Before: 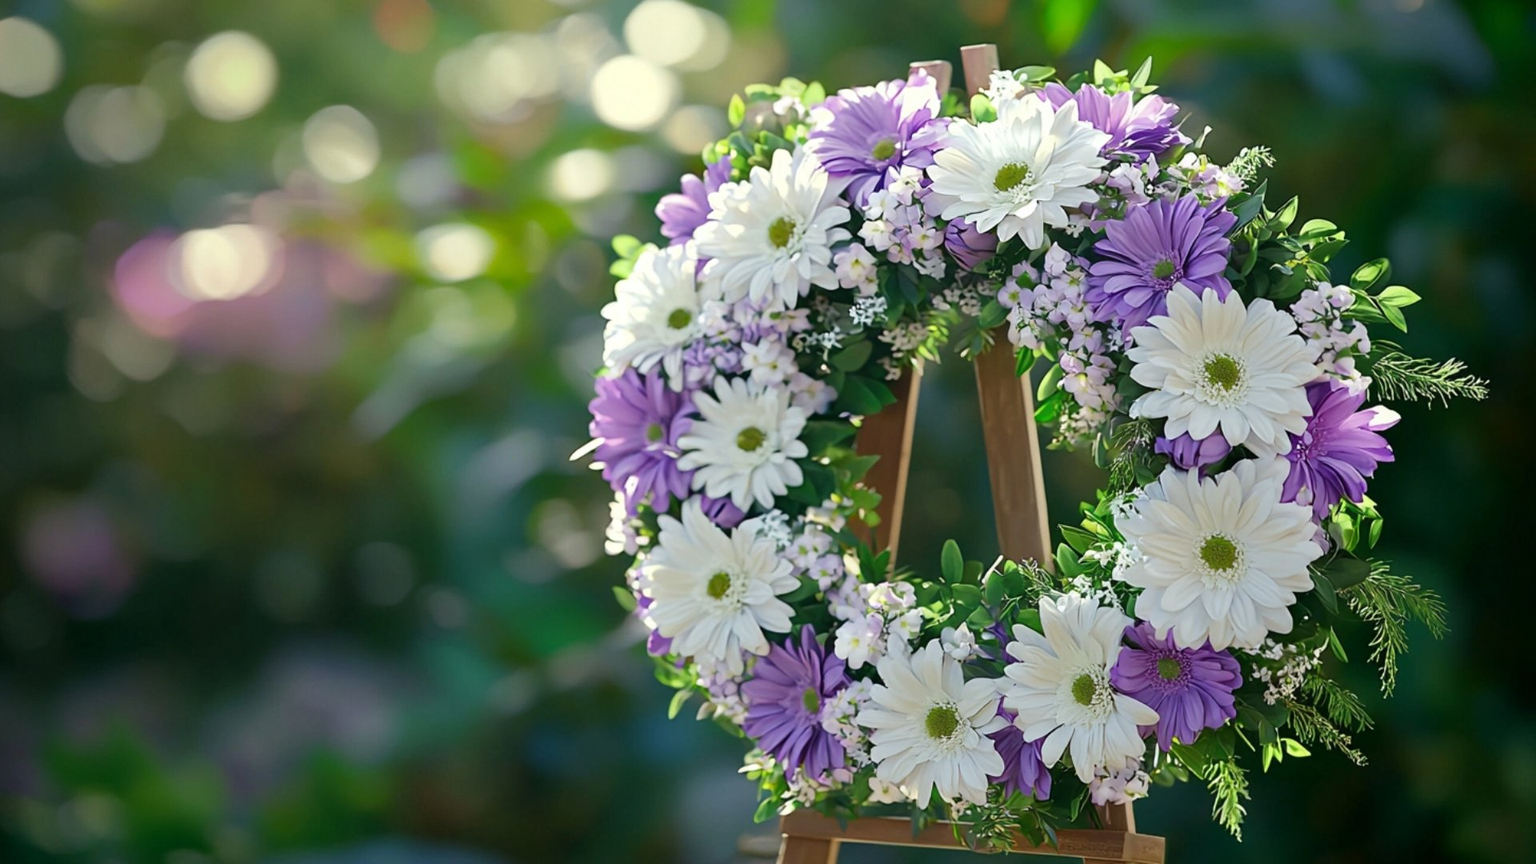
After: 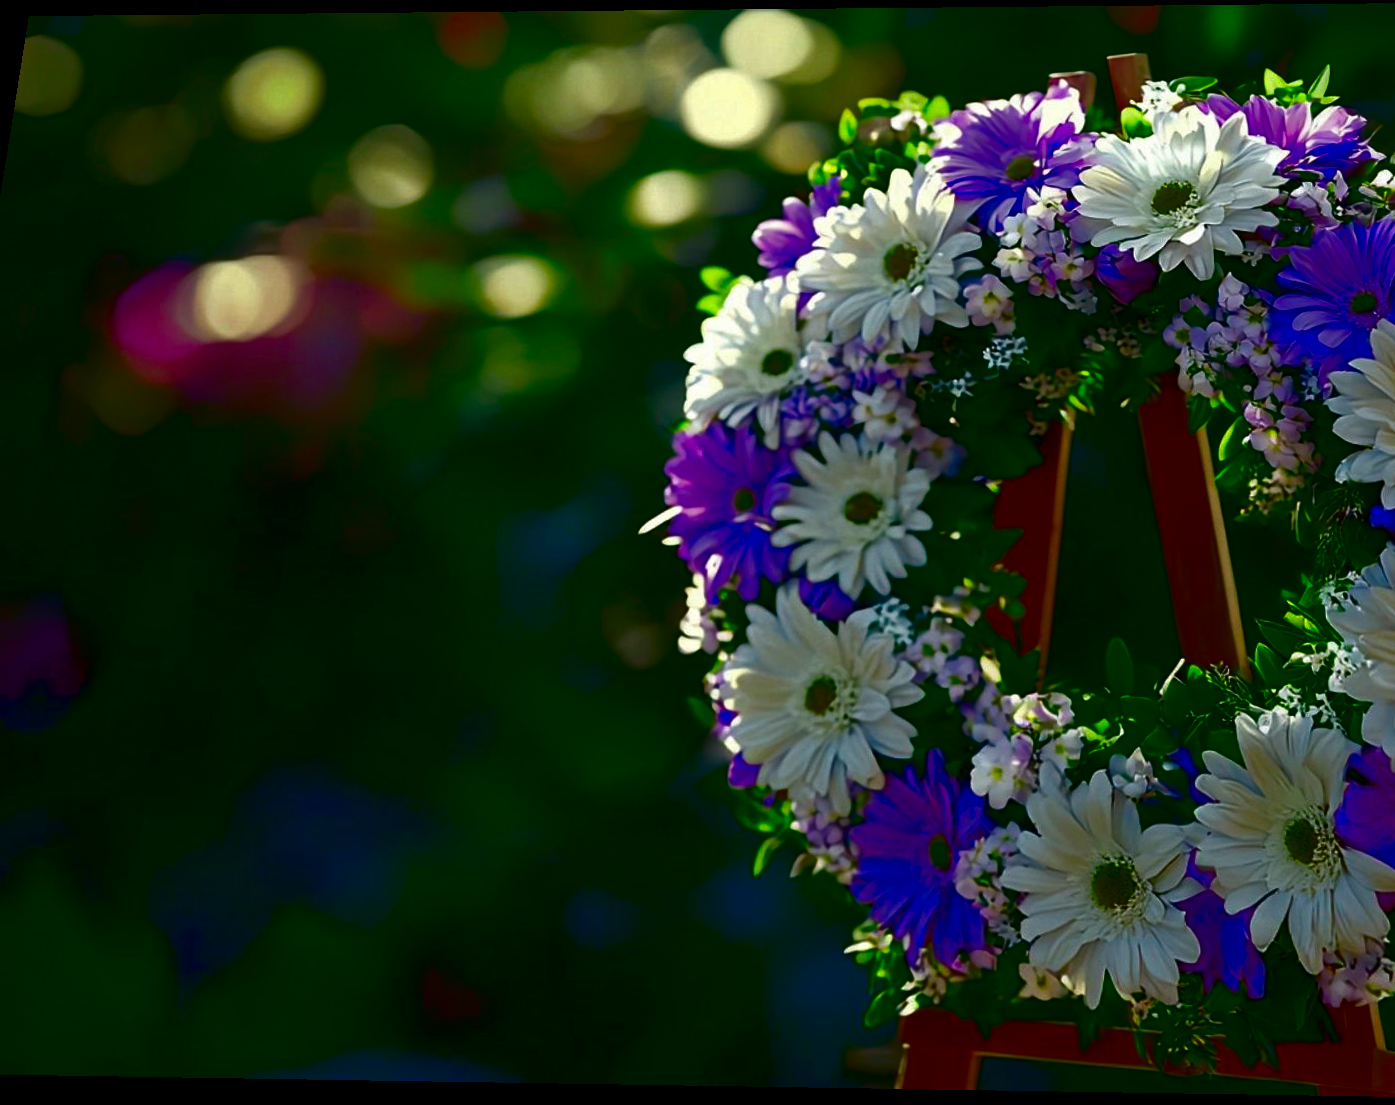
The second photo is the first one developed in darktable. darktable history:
crop and rotate: left 6.617%, right 26.717%
rotate and perspective: rotation 0.128°, lens shift (vertical) -0.181, lens shift (horizontal) -0.044, shear 0.001, automatic cropping off
contrast brightness saturation: brightness -1, saturation 1
color balance rgb: perceptual saturation grading › global saturation 20%, perceptual saturation grading › highlights -25%, perceptual saturation grading › shadows 25%
